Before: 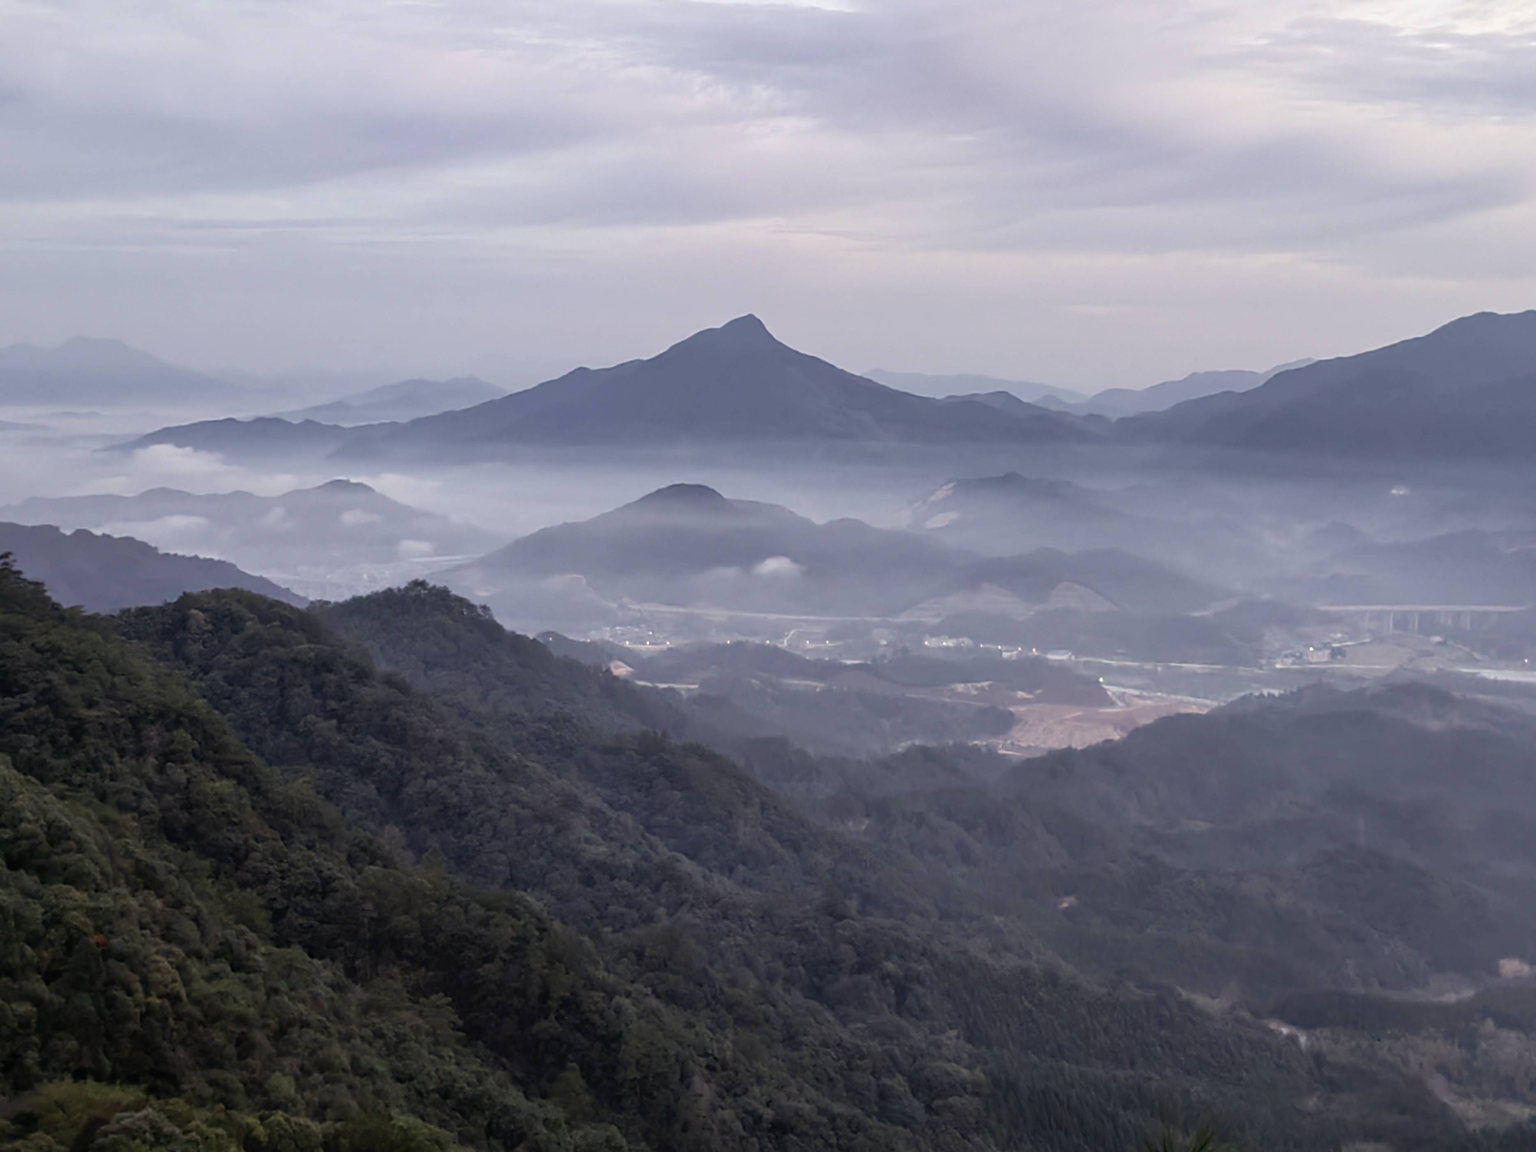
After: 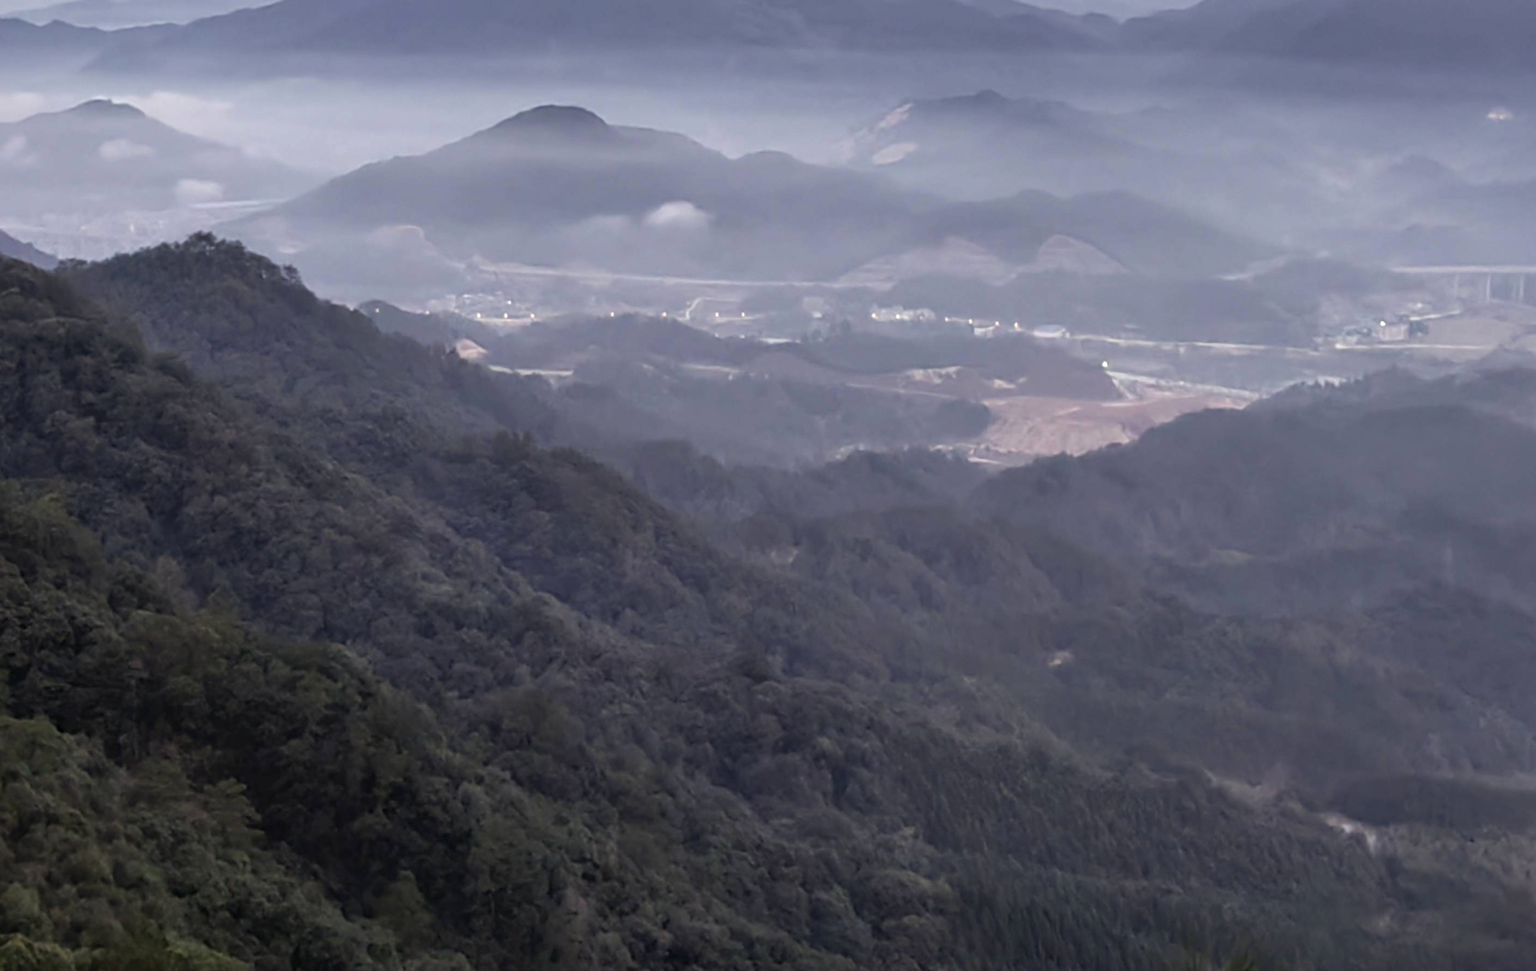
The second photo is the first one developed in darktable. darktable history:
exposure: exposure 0.217 EV, compensate highlight preservation false
crop and rotate: left 17.299%, top 35.115%, right 7.015%, bottom 1.024%
